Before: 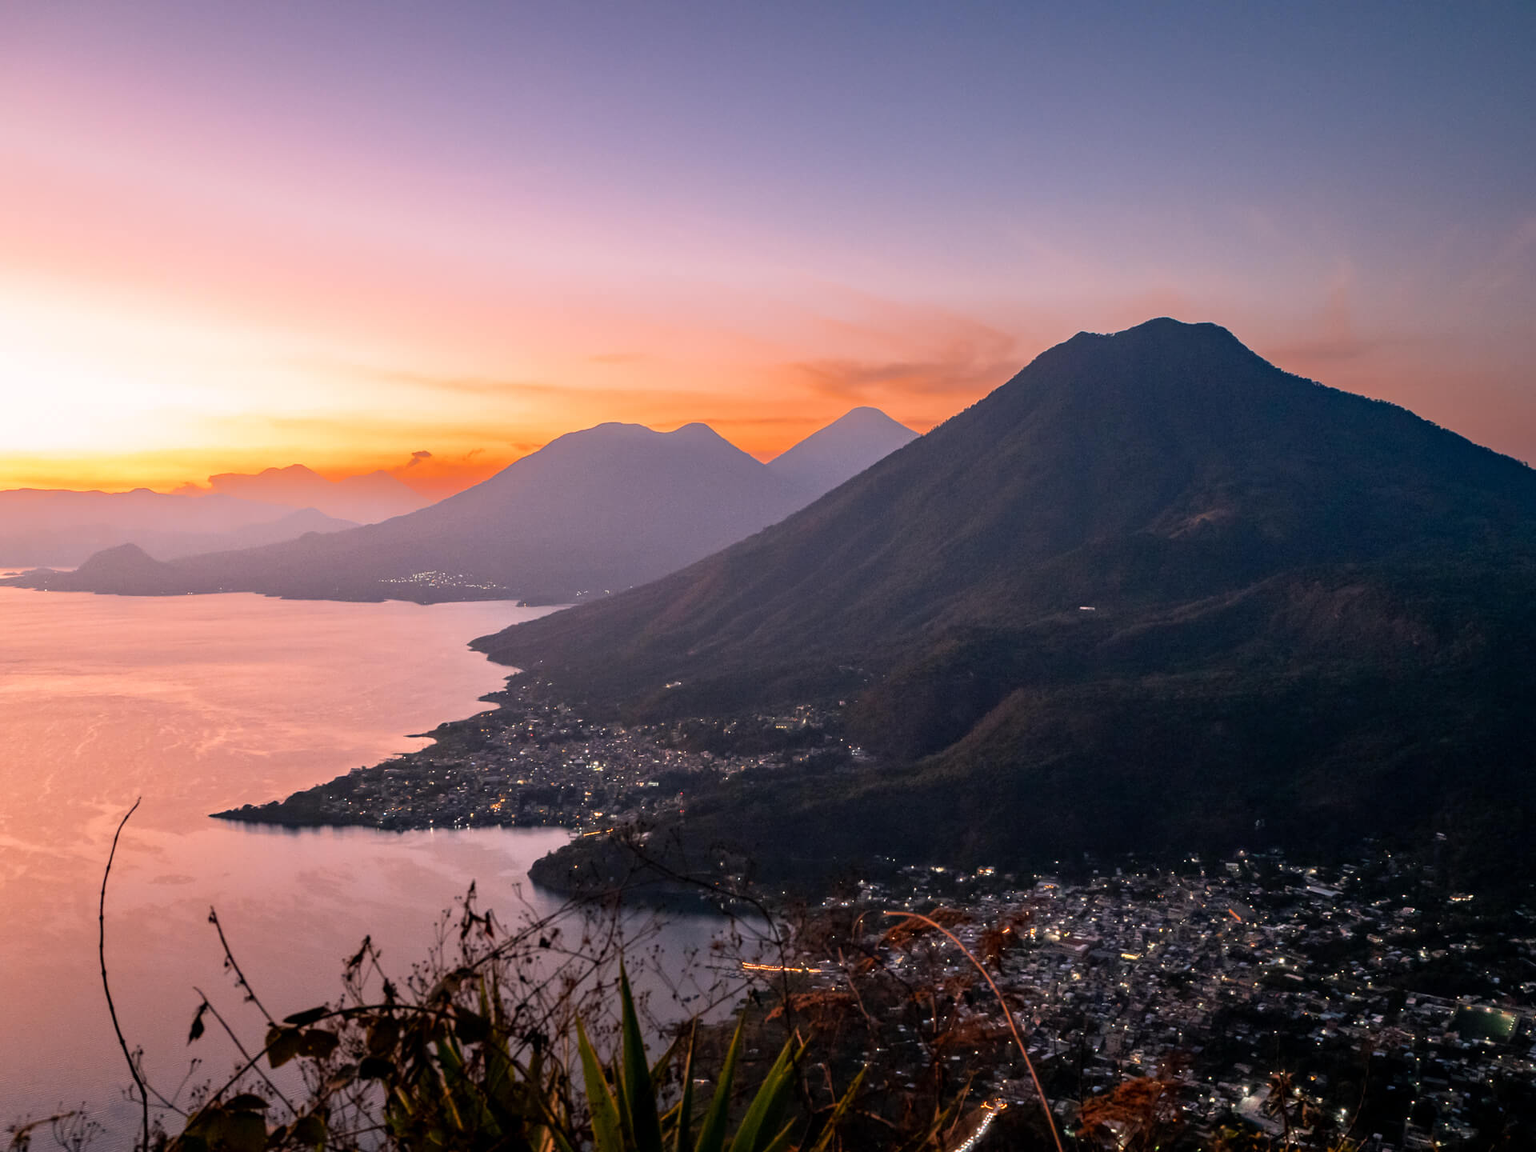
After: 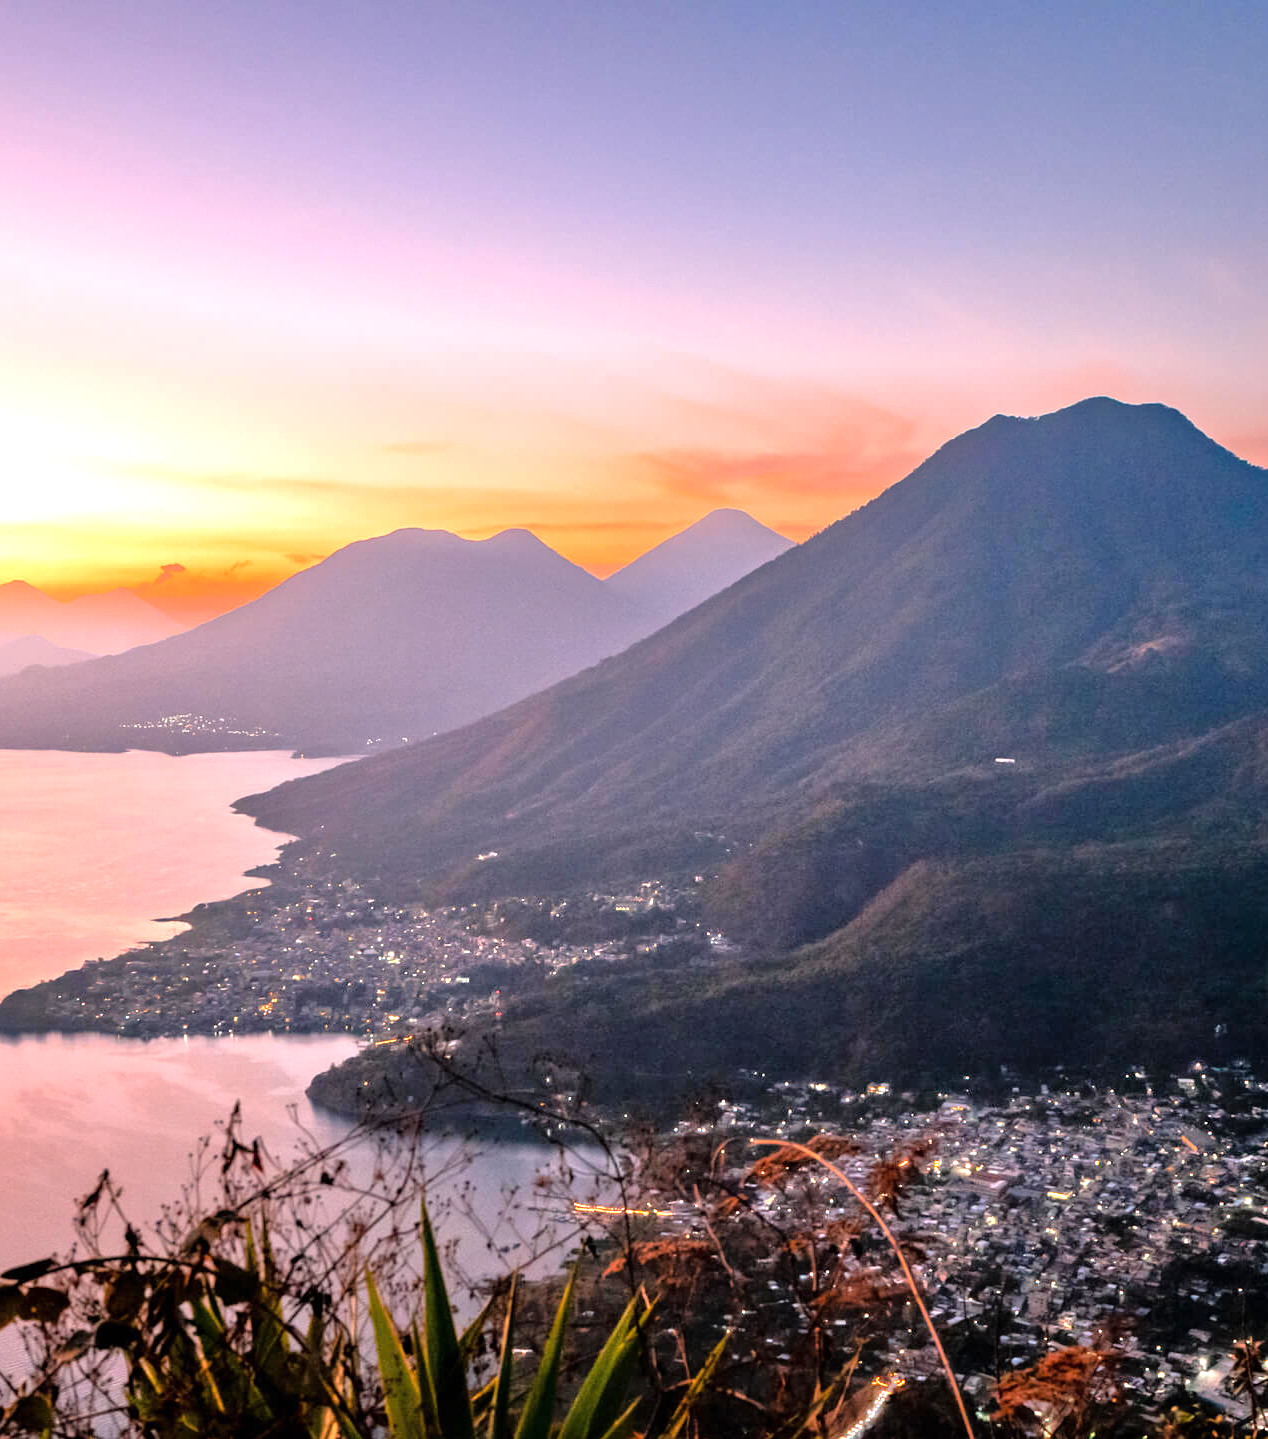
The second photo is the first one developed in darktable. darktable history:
crop and rotate: left 18.442%, right 15.508%
exposure: black level correction 0, exposure 0.7 EV, compensate exposure bias true, compensate highlight preservation false
tone equalizer: -7 EV 0.15 EV, -6 EV 0.6 EV, -5 EV 1.15 EV, -4 EV 1.33 EV, -3 EV 1.15 EV, -2 EV 0.6 EV, -1 EV 0.15 EV, mask exposure compensation -0.5 EV
